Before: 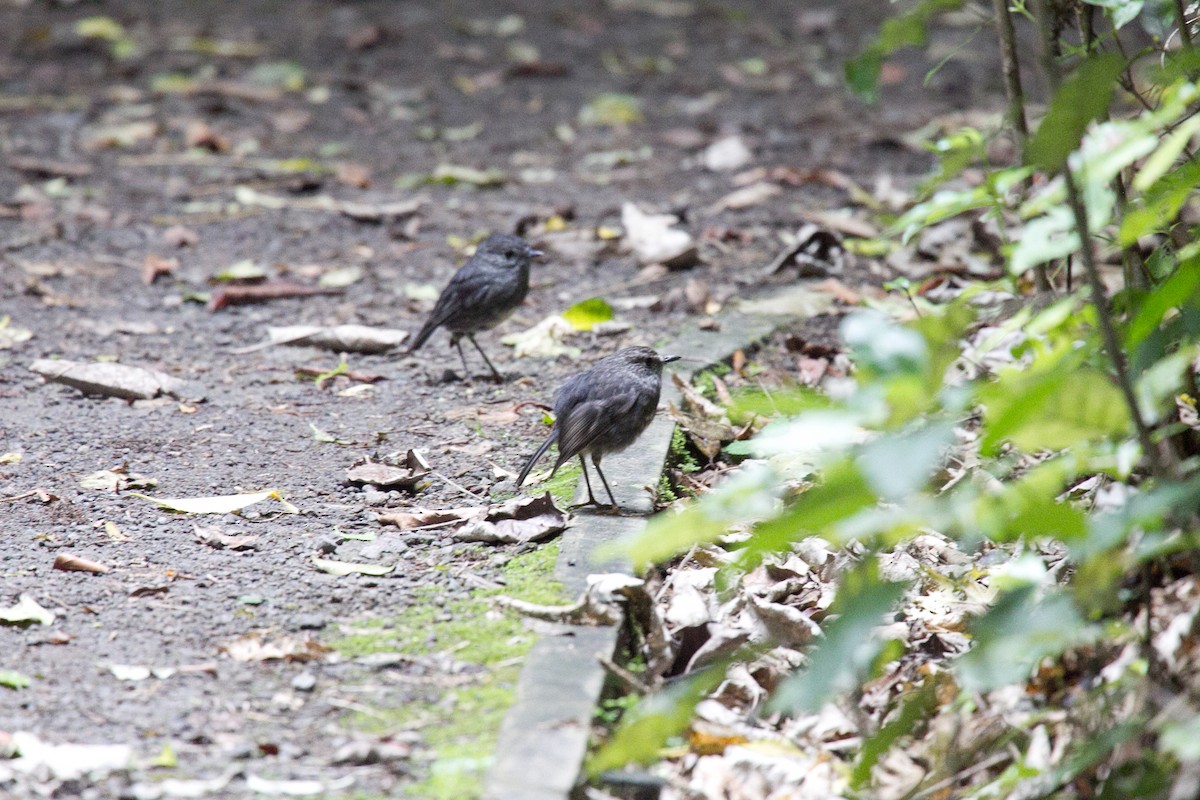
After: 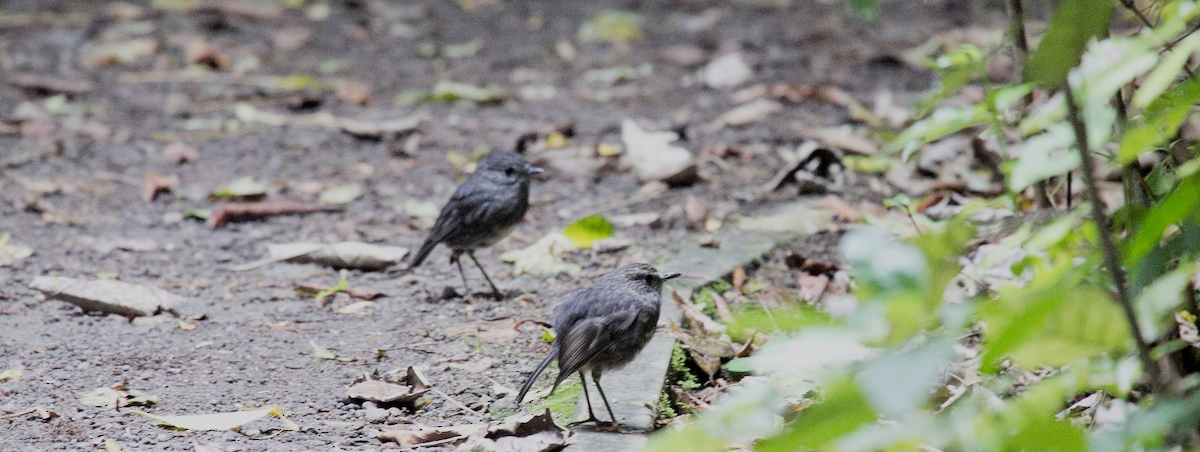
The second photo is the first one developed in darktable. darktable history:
crop and rotate: top 10.449%, bottom 32.93%
filmic rgb: black relative exposure -7.65 EV, white relative exposure 4.56 EV, threshold 5.95 EV, hardness 3.61, enable highlight reconstruction true
